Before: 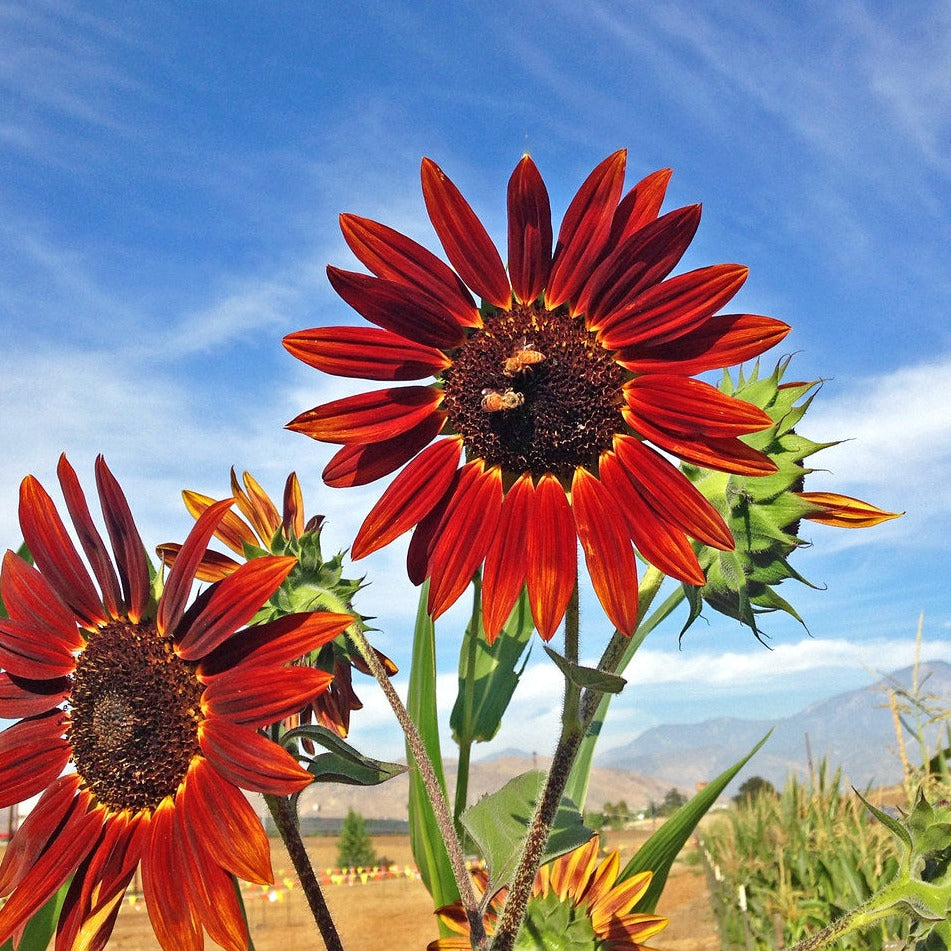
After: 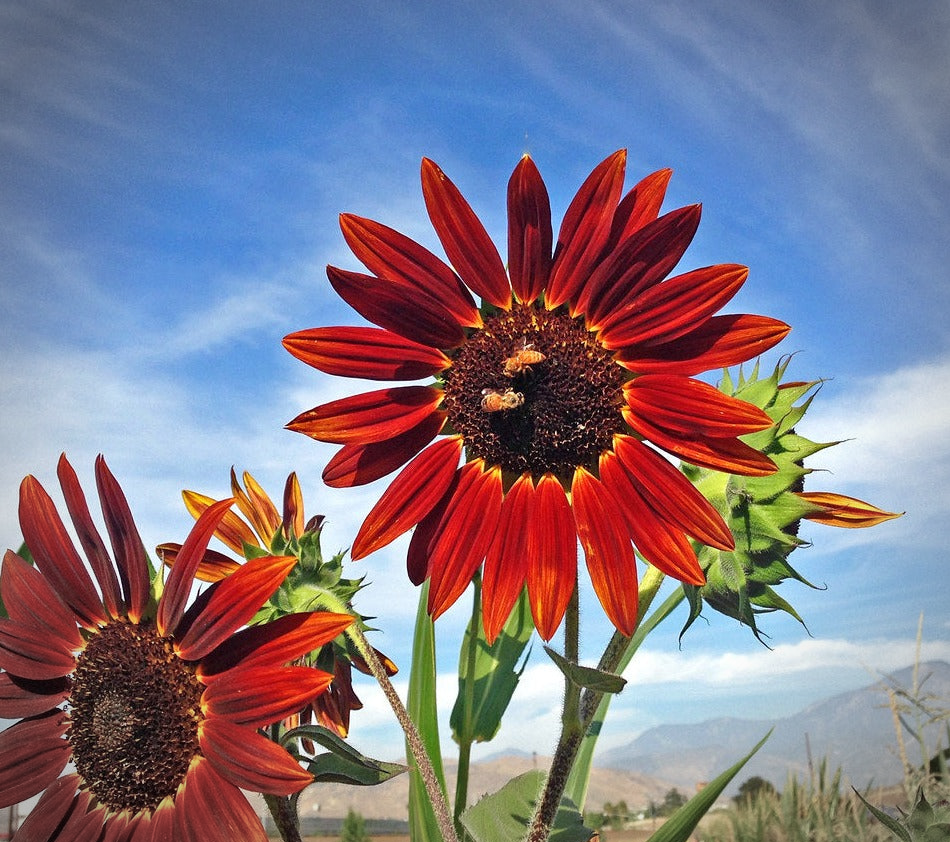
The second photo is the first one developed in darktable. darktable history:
exposure: compensate highlight preservation false
vignetting: fall-off start 75.69%, width/height ratio 1.082
crop and rotate: top 0%, bottom 11.424%
